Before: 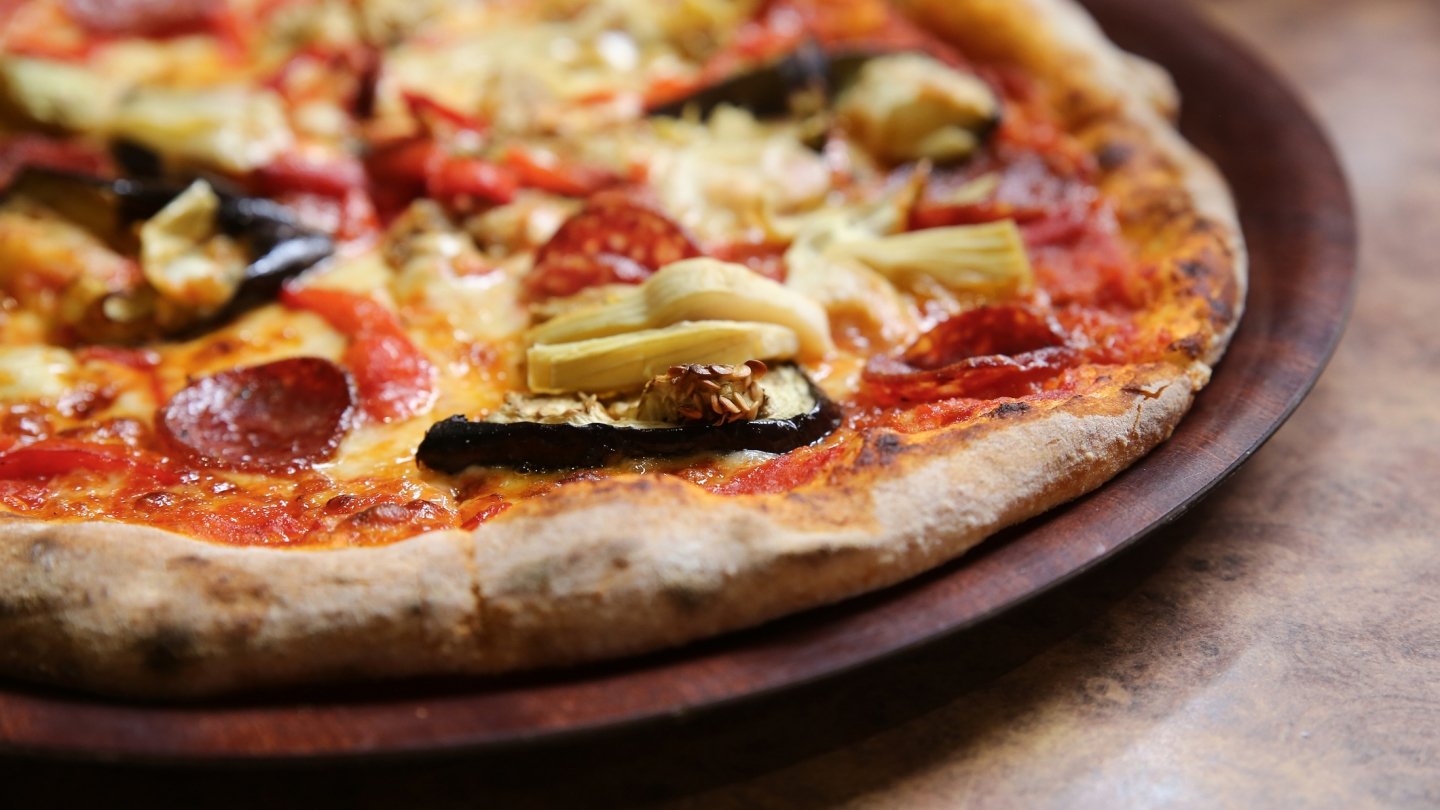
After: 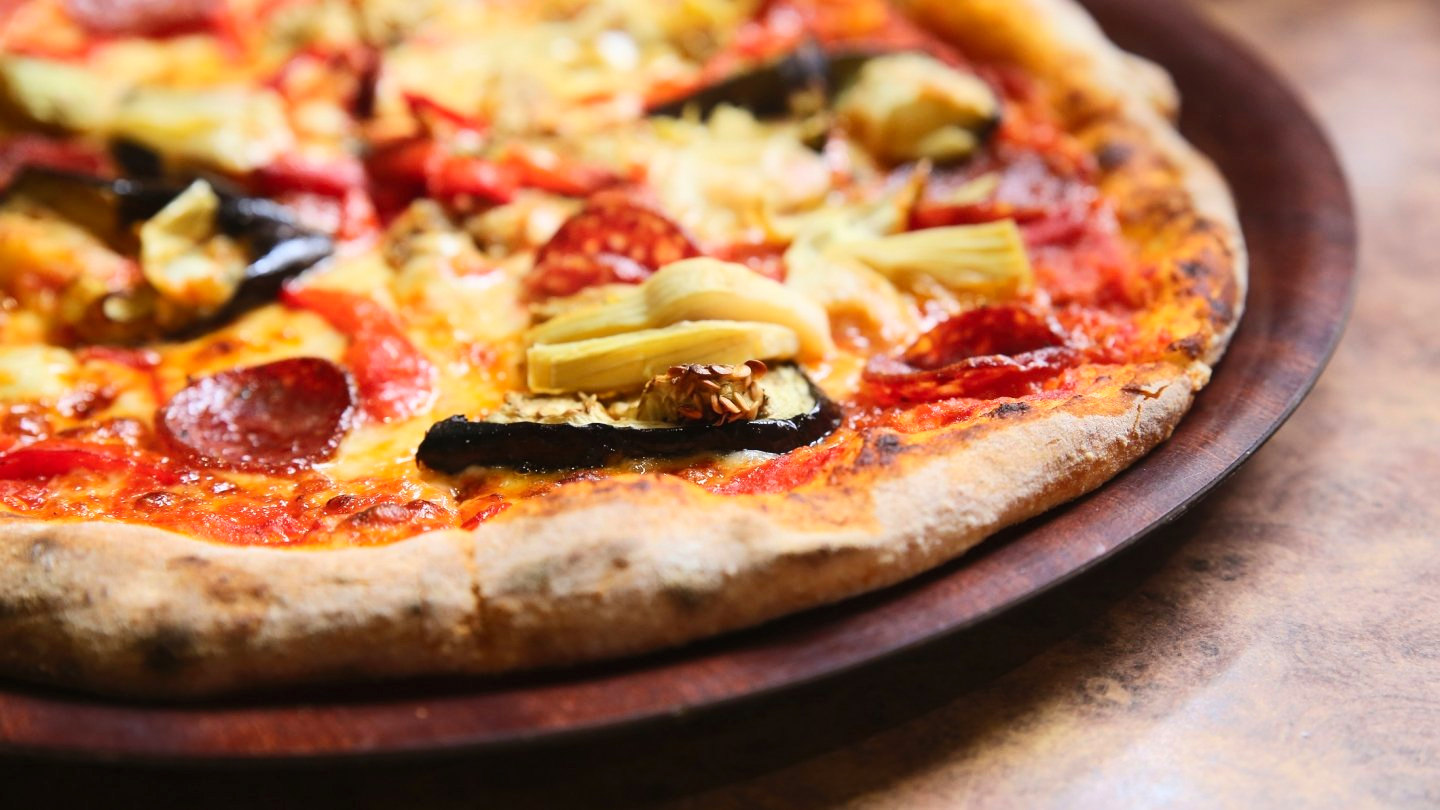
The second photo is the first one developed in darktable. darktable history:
local contrast: mode bilateral grid, contrast 100, coarseness 100, detail 91%, midtone range 0.2
contrast brightness saturation: contrast 0.2, brightness 0.16, saturation 0.22
